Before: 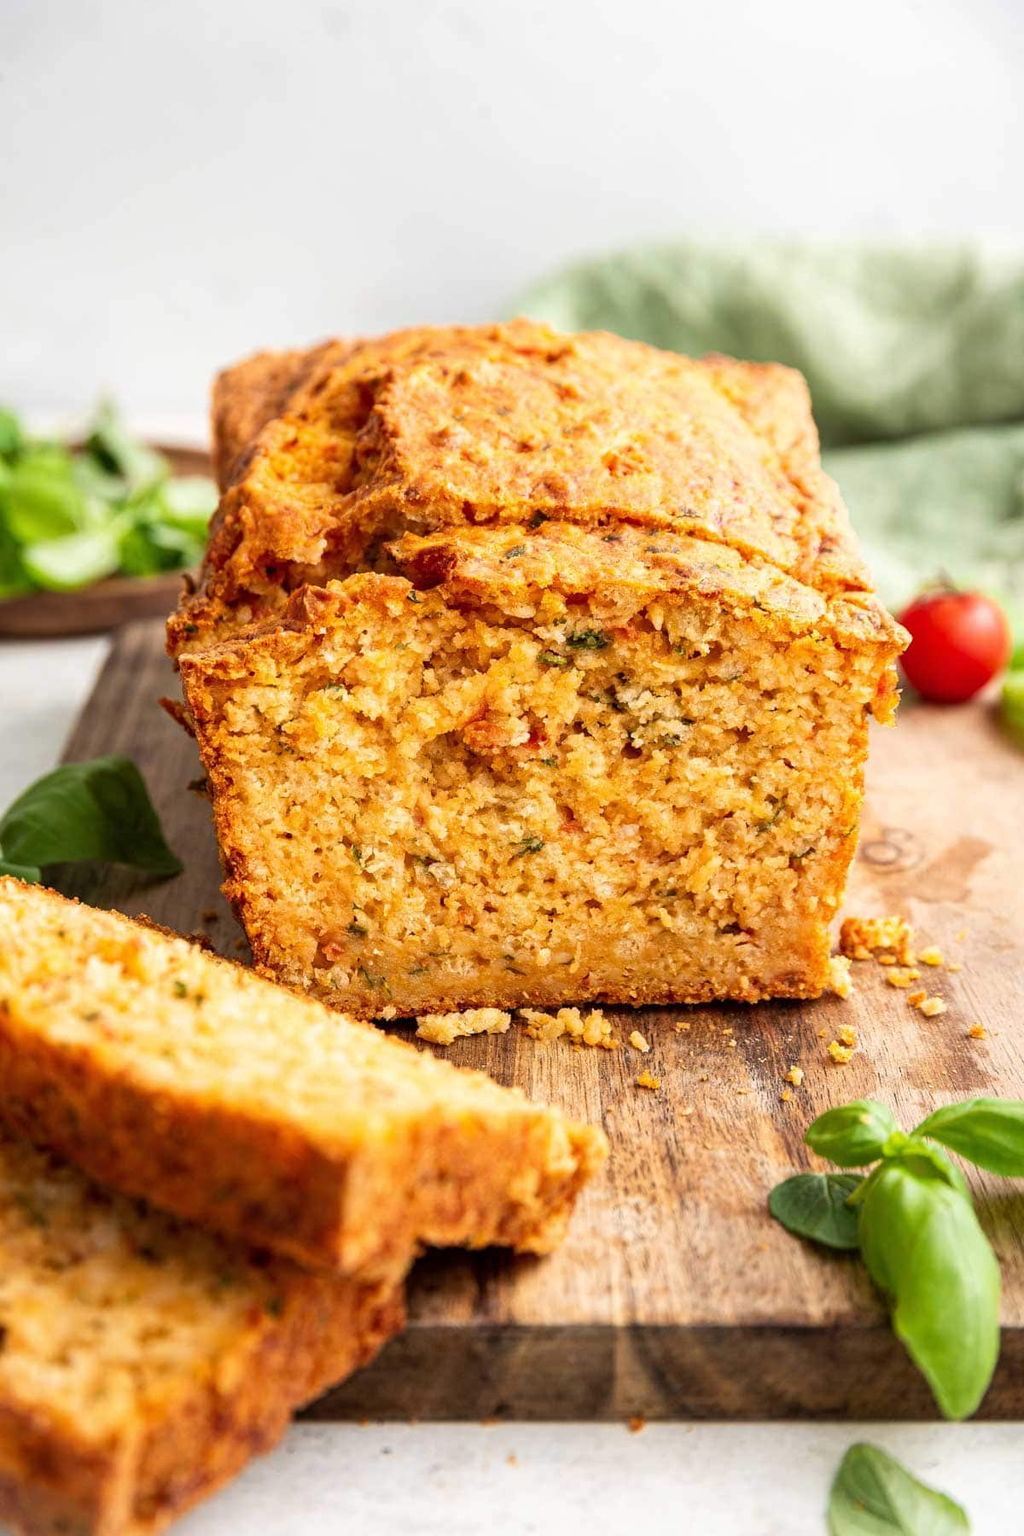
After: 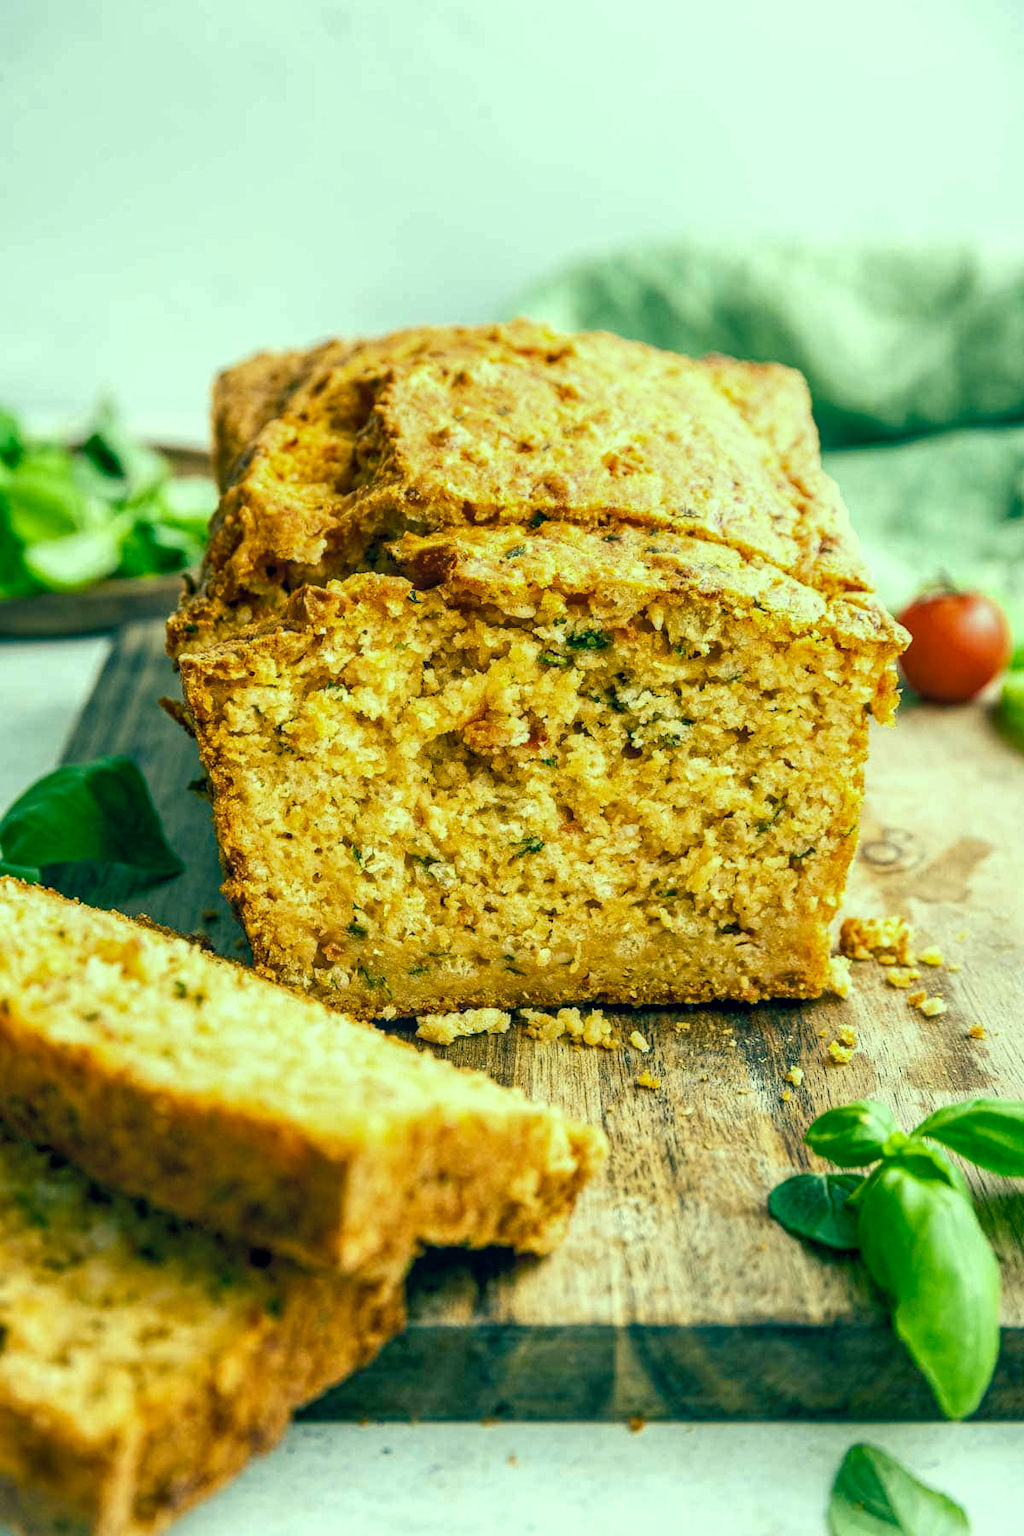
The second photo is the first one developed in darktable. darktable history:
color balance rgb: shadows lift › luminance -28.785%, shadows lift › chroma 10.038%, shadows lift › hue 227.36°, perceptual saturation grading › global saturation 20%, perceptual saturation grading › highlights -25.657%, perceptual saturation grading › shadows 24.503%
shadows and highlights: shadows 42.79, highlights 7.66
local contrast: detail 130%
color correction: highlights a* -19.3, highlights b* 9.8, shadows a* -19.77, shadows b* -10.65
